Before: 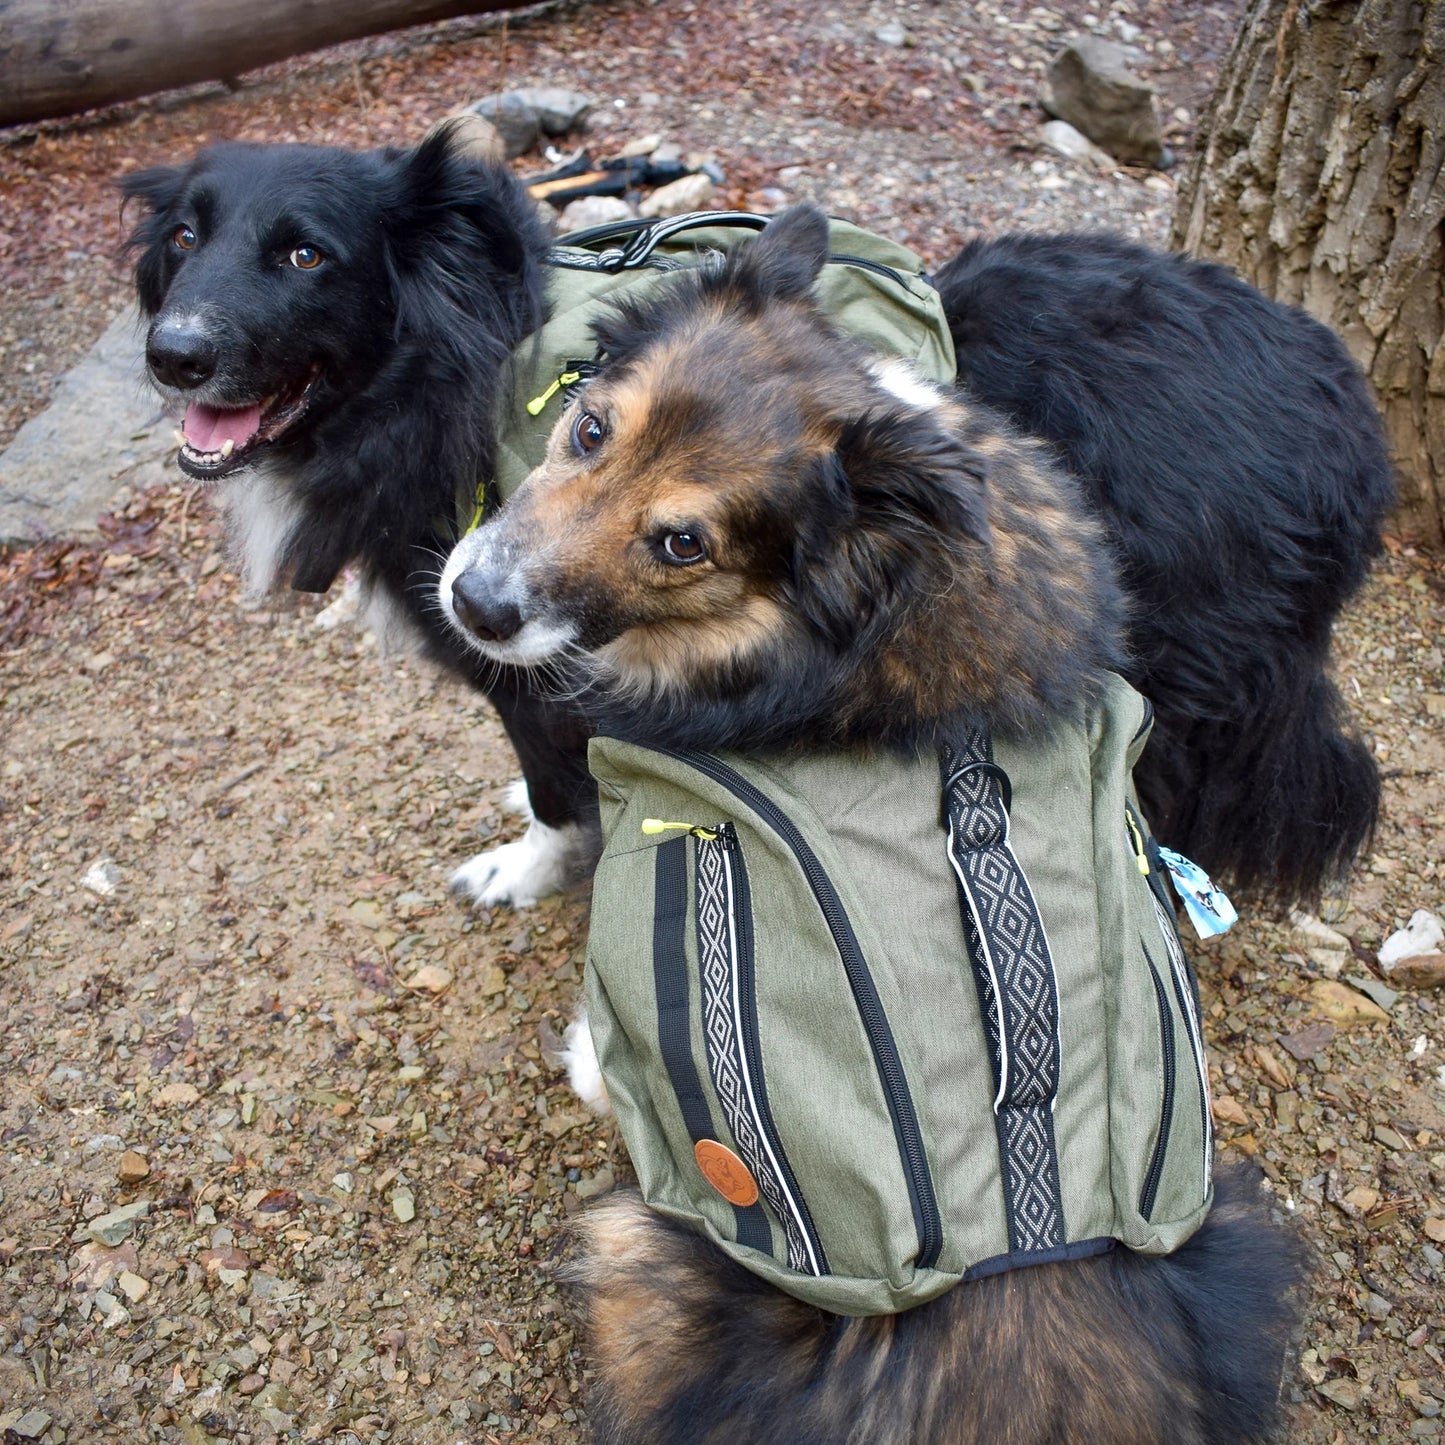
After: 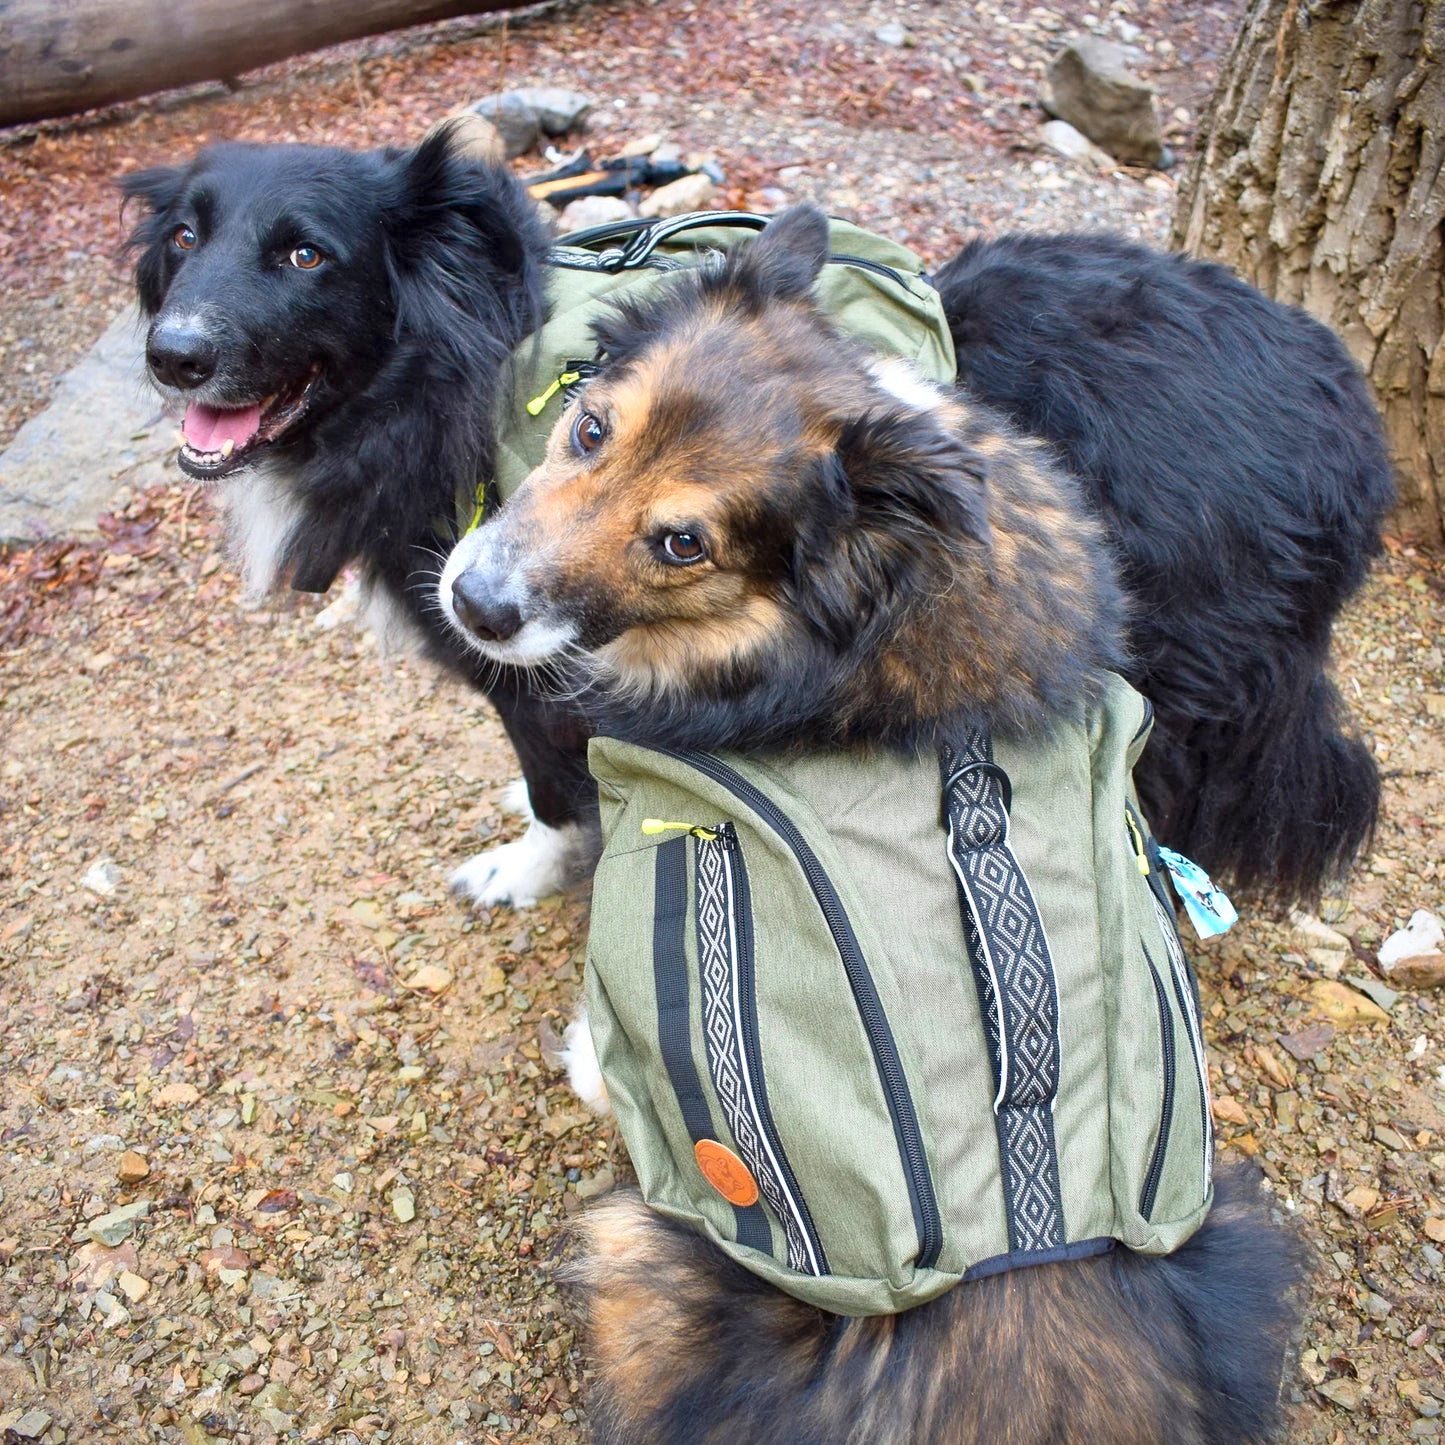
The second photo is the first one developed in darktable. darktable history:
base curve: curves: ch0 [(0, 0) (0.666, 0.806) (1, 1)]
contrast brightness saturation: brightness 0.09, saturation 0.19
